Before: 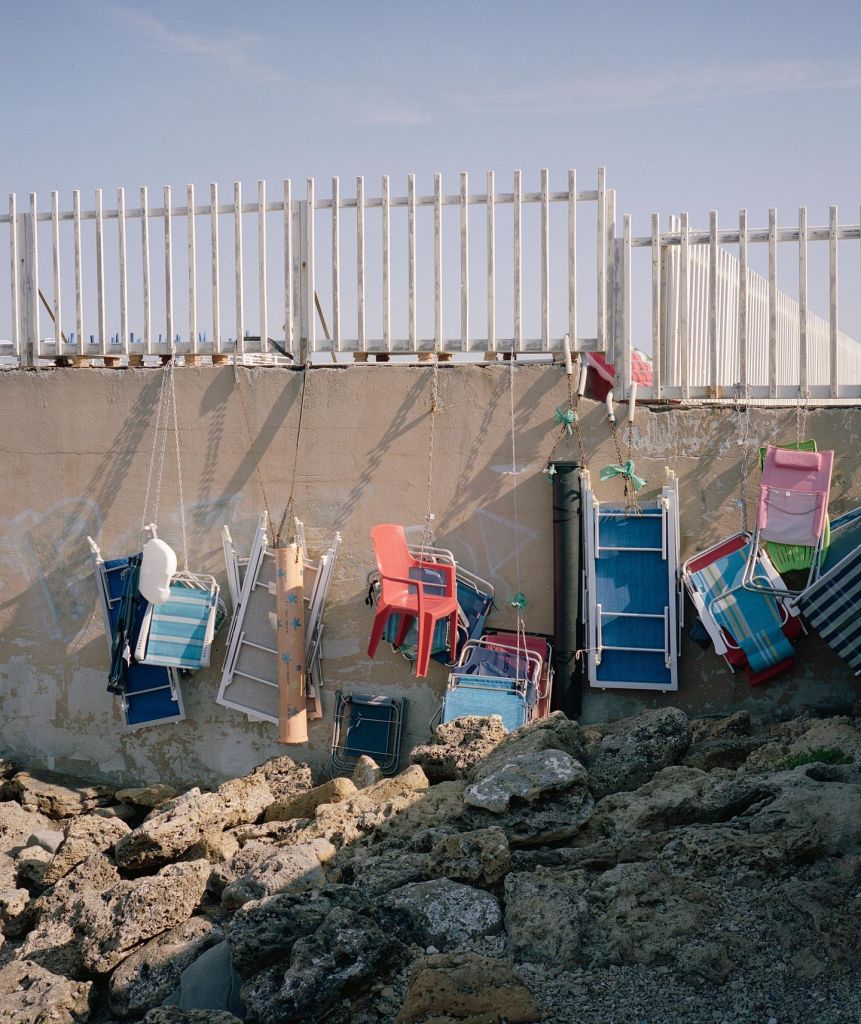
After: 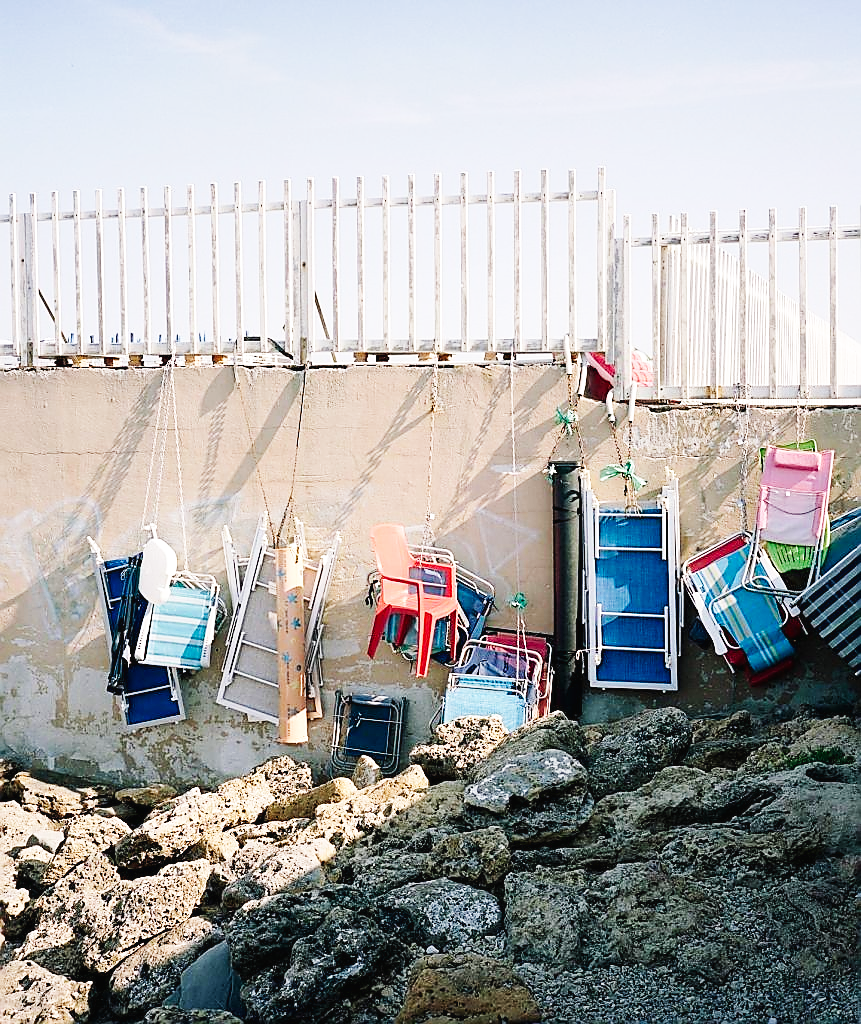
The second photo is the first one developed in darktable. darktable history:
sharpen: radius 1.4, amount 1.25, threshold 0.7
base curve: curves: ch0 [(0, 0.003) (0.001, 0.002) (0.006, 0.004) (0.02, 0.022) (0.048, 0.086) (0.094, 0.234) (0.162, 0.431) (0.258, 0.629) (0.385, 0.8) (0.548, 0.918) (0.751, 0.988) (1, 1)], preserve colors none
